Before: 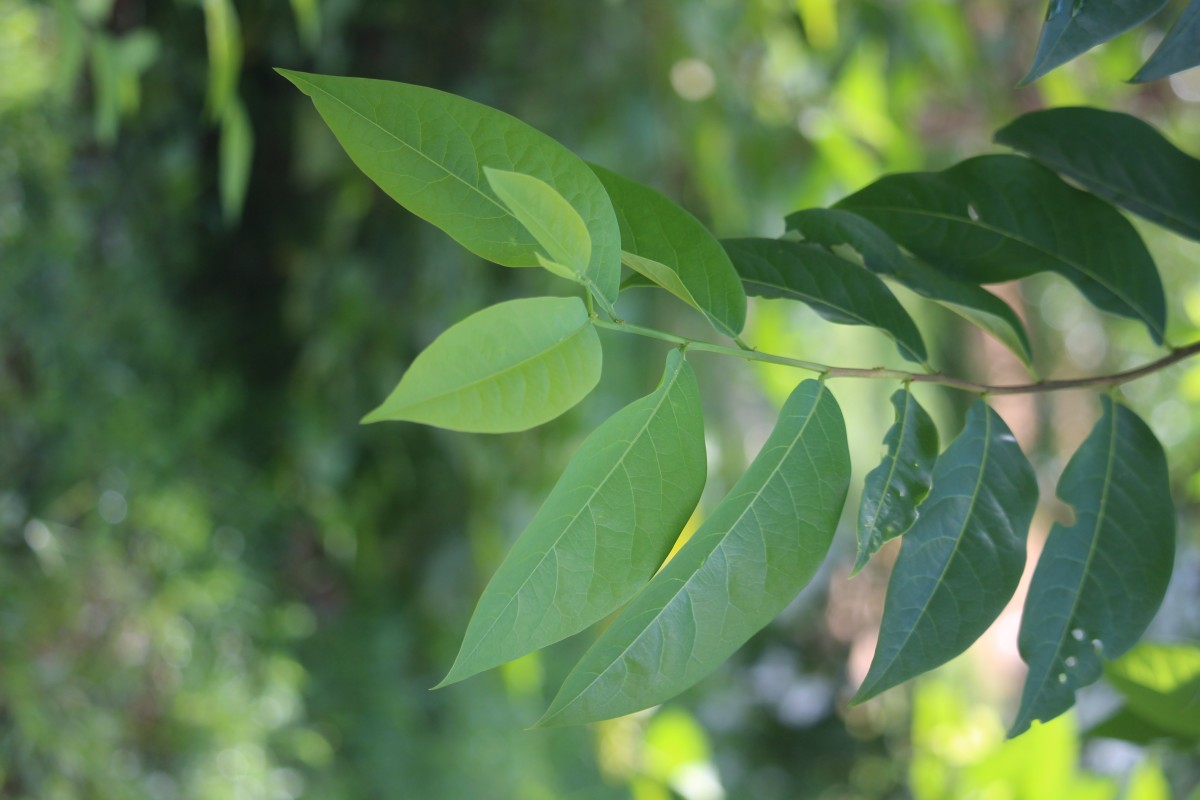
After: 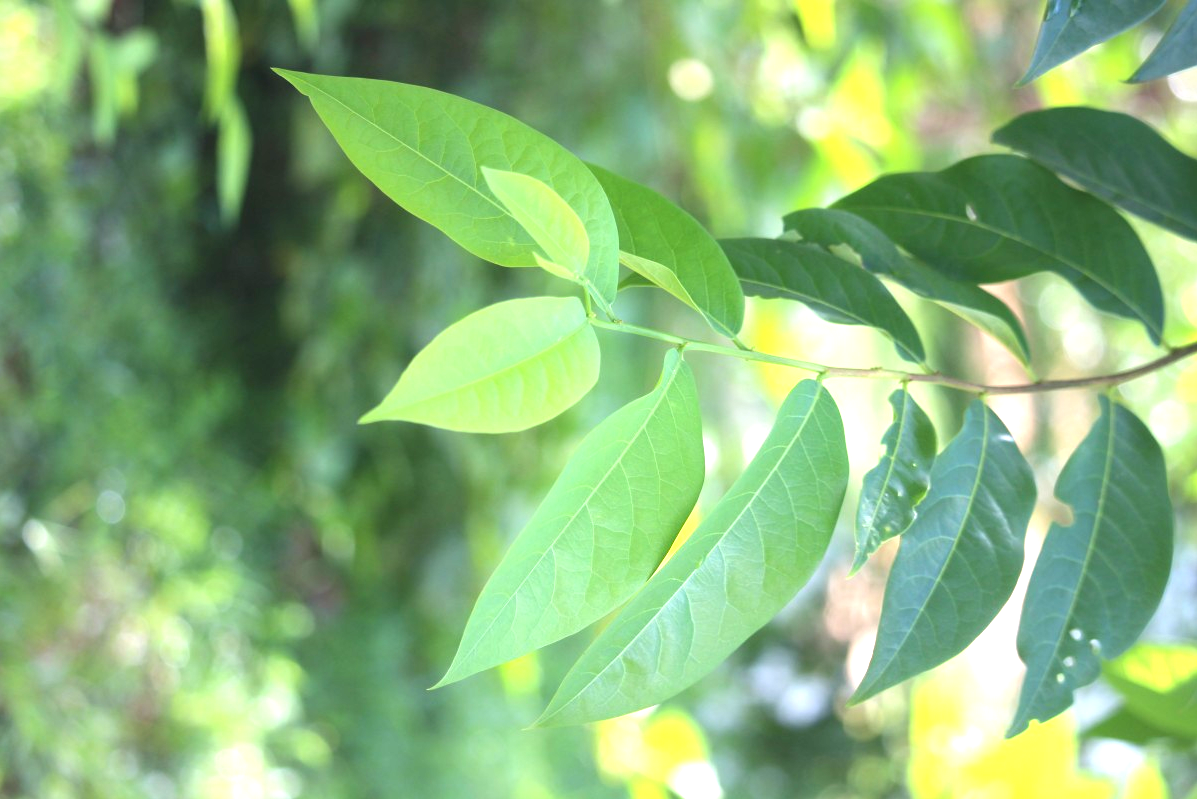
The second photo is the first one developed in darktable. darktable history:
crop and rotate: left 0.167%, bottom 0.007%
exposure: black level correction 0.001, exposure 1.398 EV, compensate exposure bias true, compensate highlight preservation false
